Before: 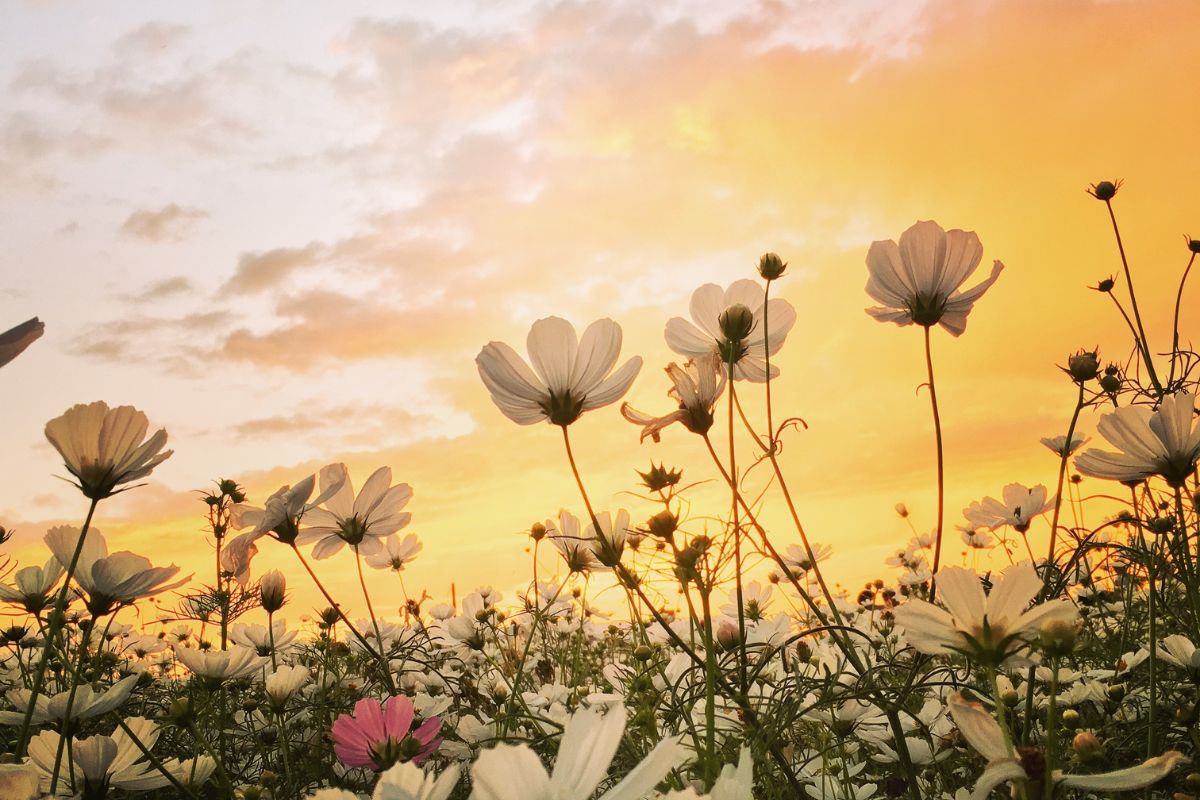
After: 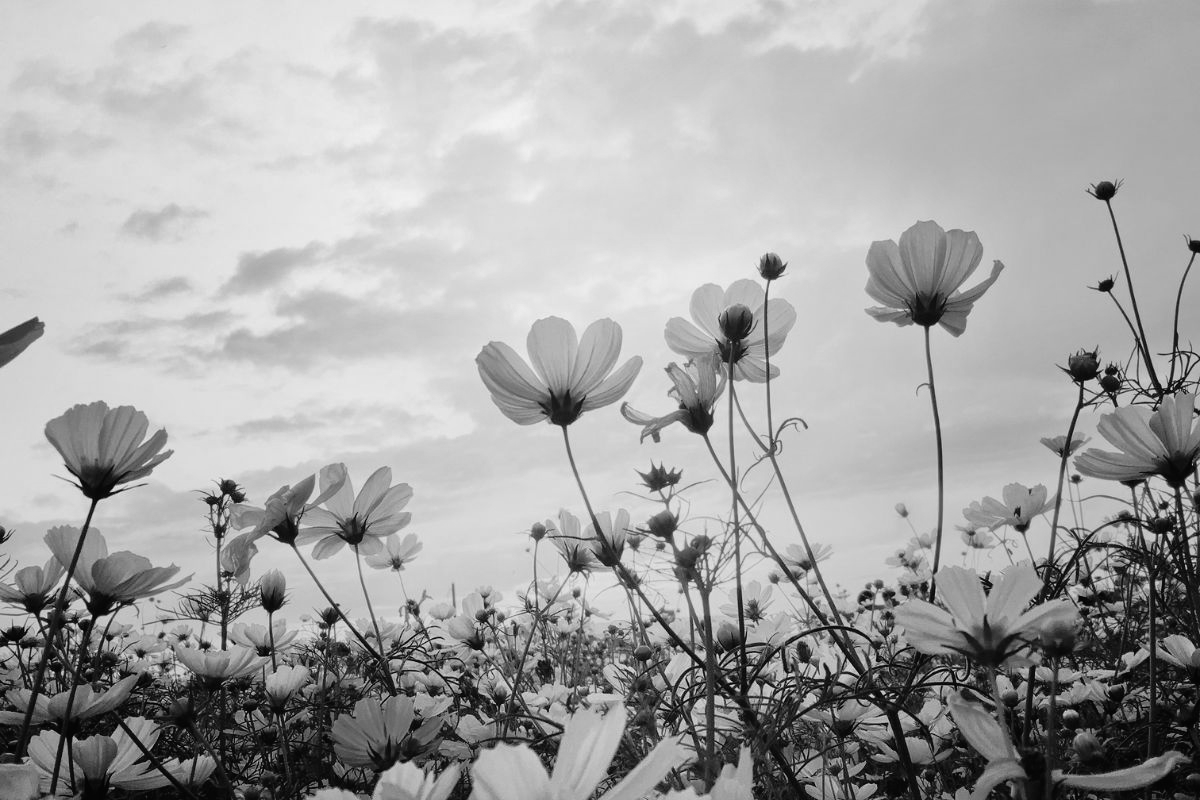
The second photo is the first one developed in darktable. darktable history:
color balance rgb: linear chroma grading › global chroma 8.33%, perceptual saturation grading › global saturation 18.52%, global vibrance 7.87%
tone curve: curves: ch0 [(0, 0) (0.126, 0.061) (0.362, 0.382) (0.498, 0.498) (0.706, 0.712) (1, 1)]; ch1 [(0, 0) (0.5, 0.522) (0.55, 0.586) (1, 1)]; ch2 [(0, 0) (0.44, 0.424) (0.5, 0.482) (0.537, 0.538) (1, 1)], color space Lab, independent channels, preserve colors none
contrast brightness saturation: brightness -0.02, saturation 0.35
monochrome: on, module defaults
